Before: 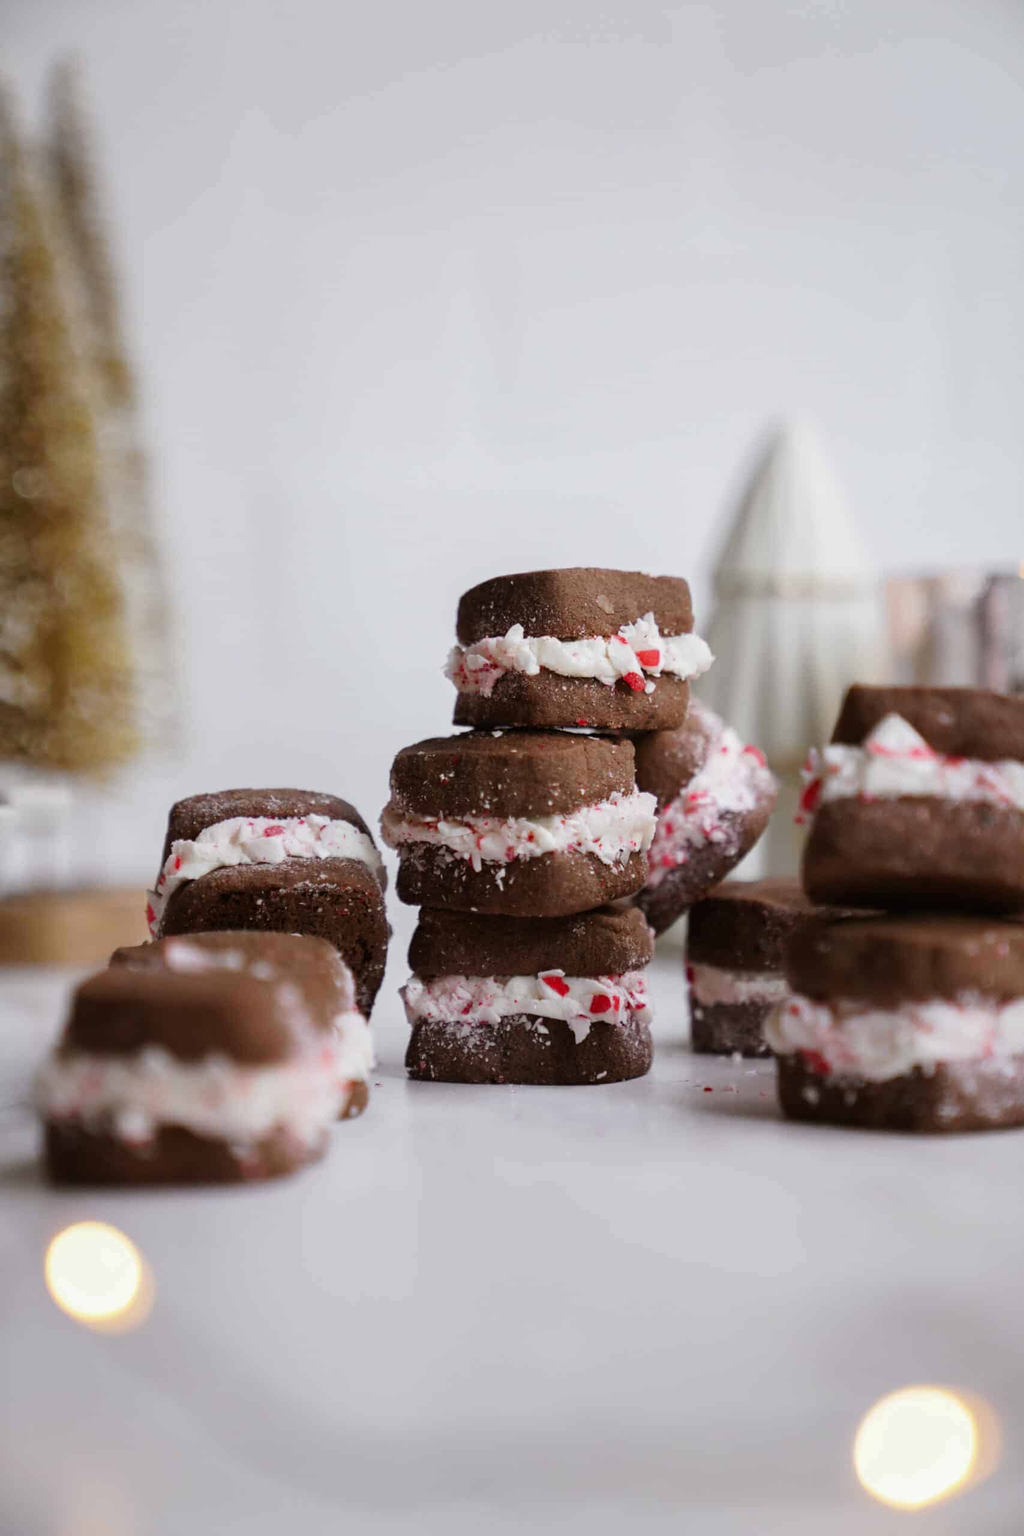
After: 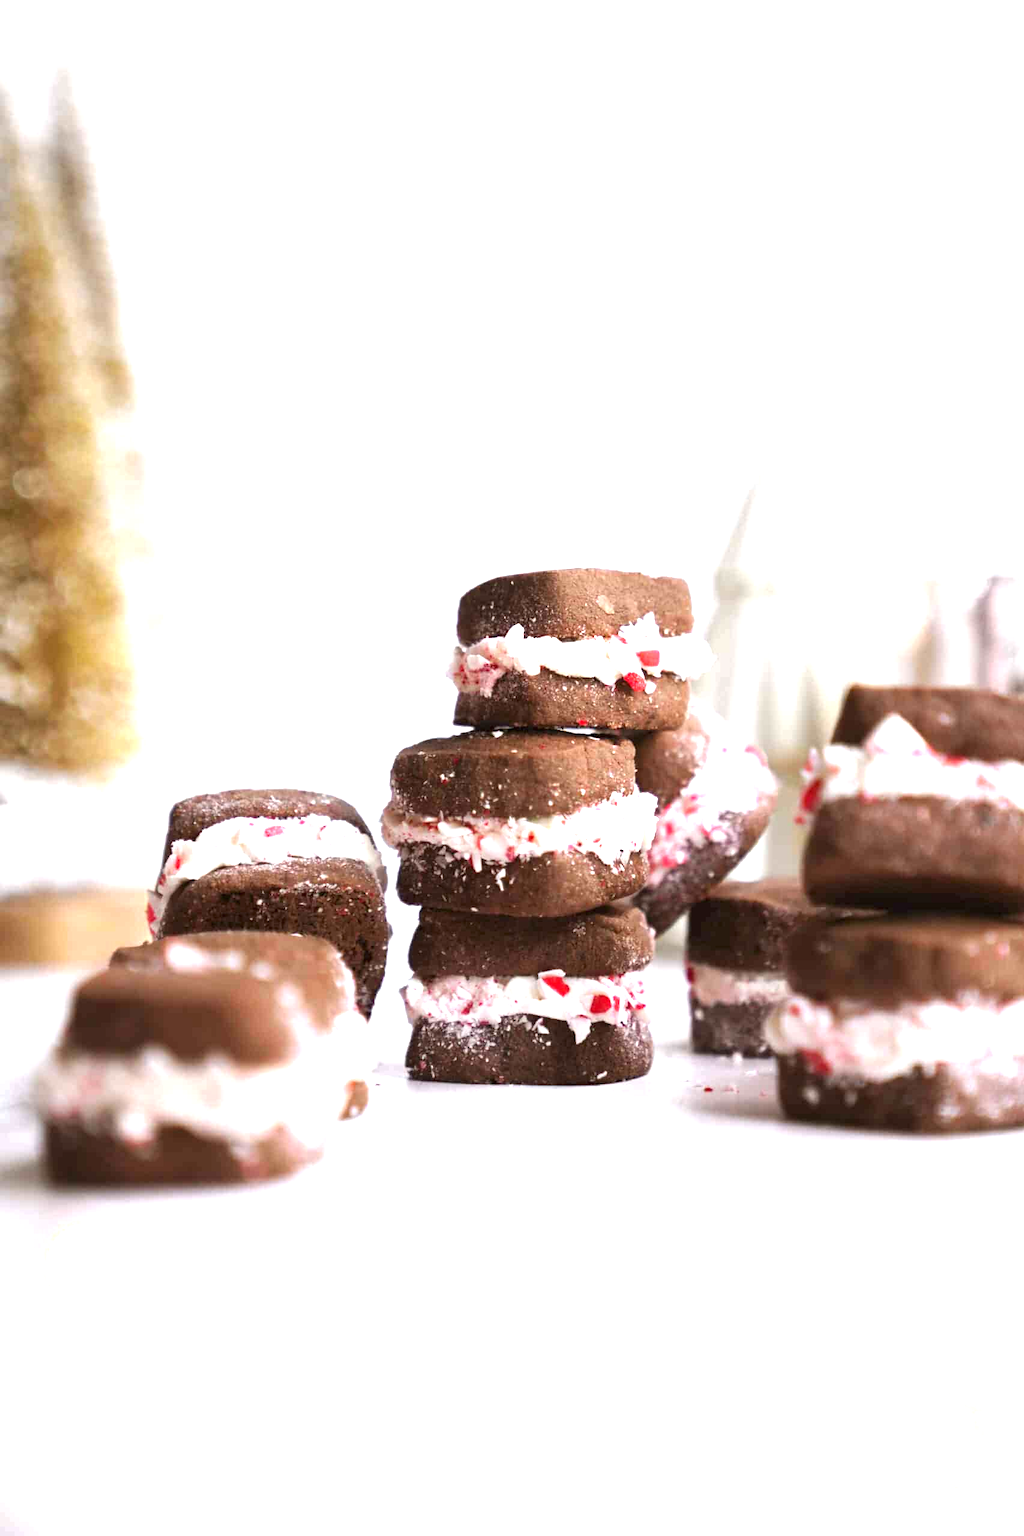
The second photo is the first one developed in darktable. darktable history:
exposure: black level correction 0, exposure 1.531 EV, compensate highlight preservation false
